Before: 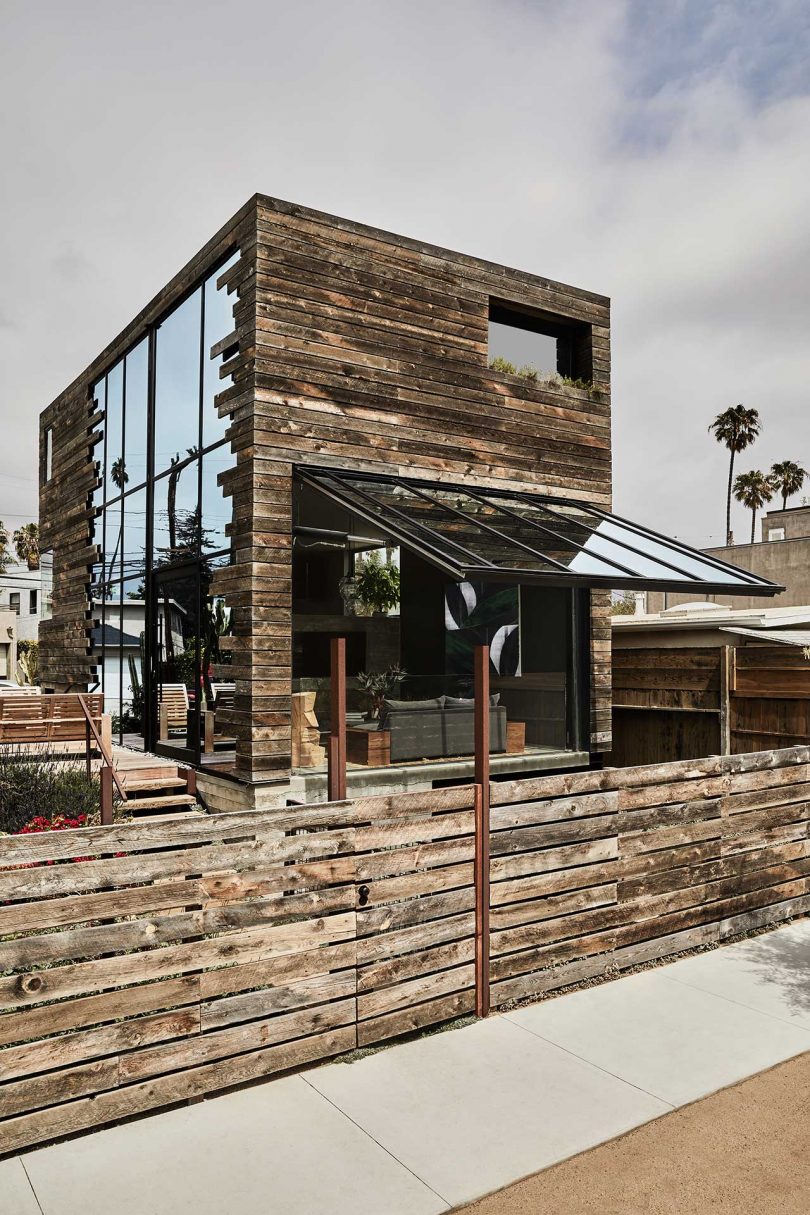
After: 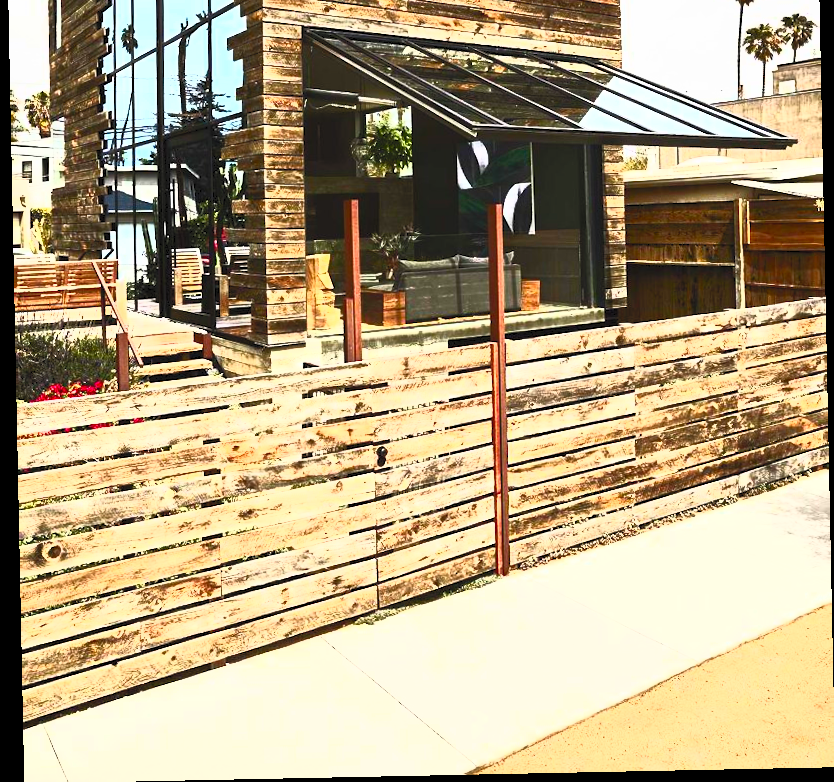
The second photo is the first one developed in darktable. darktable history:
rotate and perspective: rotation -1.17°, automatic cropping off
crop and rotate: top 36.435%
contrast brightness saturation: contrast 1, brightness 1, saturation 1
